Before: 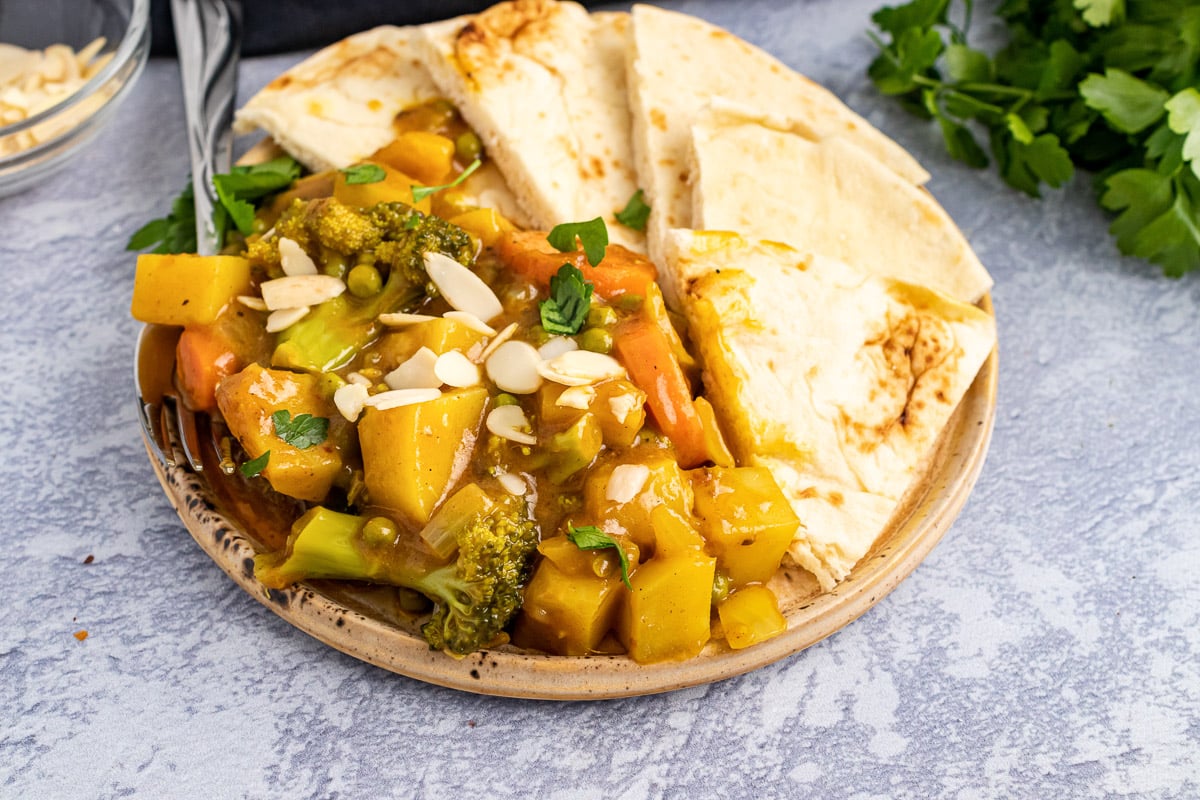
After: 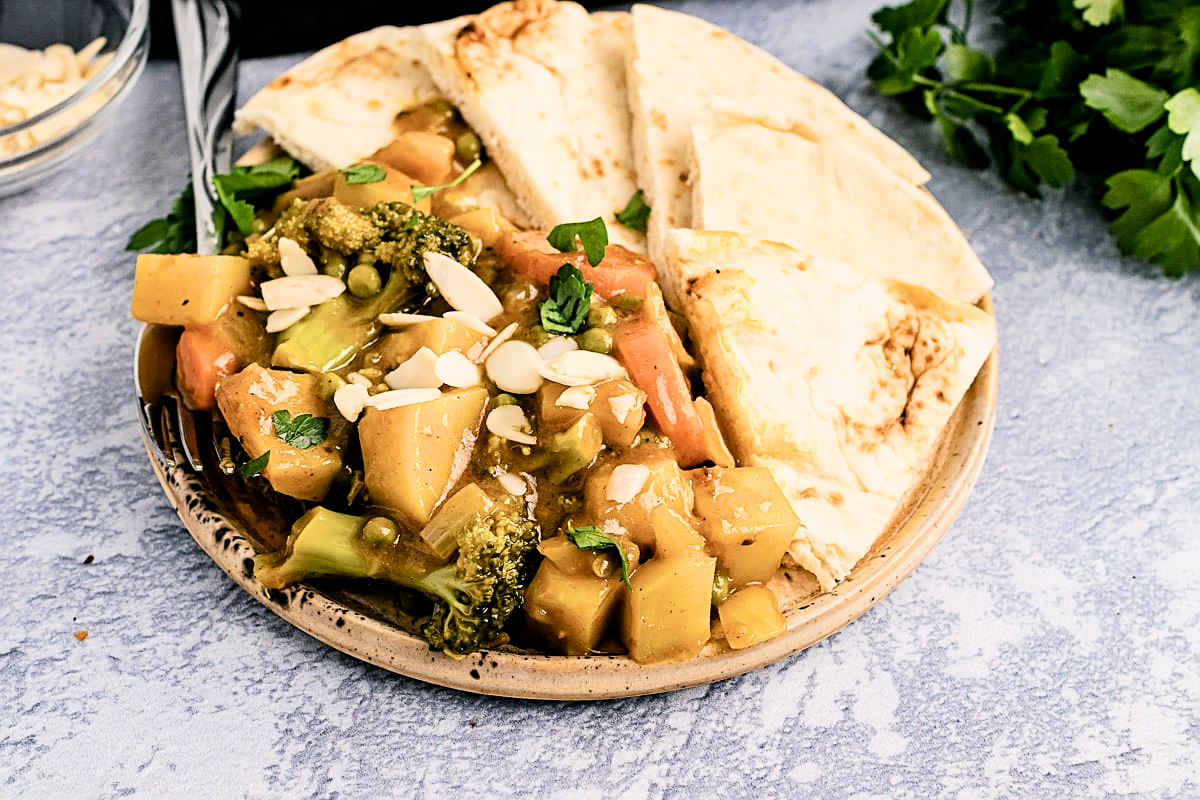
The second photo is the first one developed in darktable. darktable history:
sharpen: on, module defaults
filmic rgb: black relative exposure -5.3 EV, white relative exposure 2.85 EV, dynamic range scaling -37.27%, hardness 4, contrast 1.594, highlights saturation mix -1.03%
color balance rgb: shadows lift › chroma 1.036%, shadows lift › hue 214.95°, highlights gain › chroma 1.105%, highlights gain › hue 53.43°, global offset › luminance -0.33%, global offset › chroma 0.117%, global offset › hue 162.92°, perceptual saturation grading › global saturation -1.779%, perceptual saturation grading › highlights -8.149%, perceptual saturation grading › mid-tones 7.915%, perceptual saturation grading › shadows 4.749%
